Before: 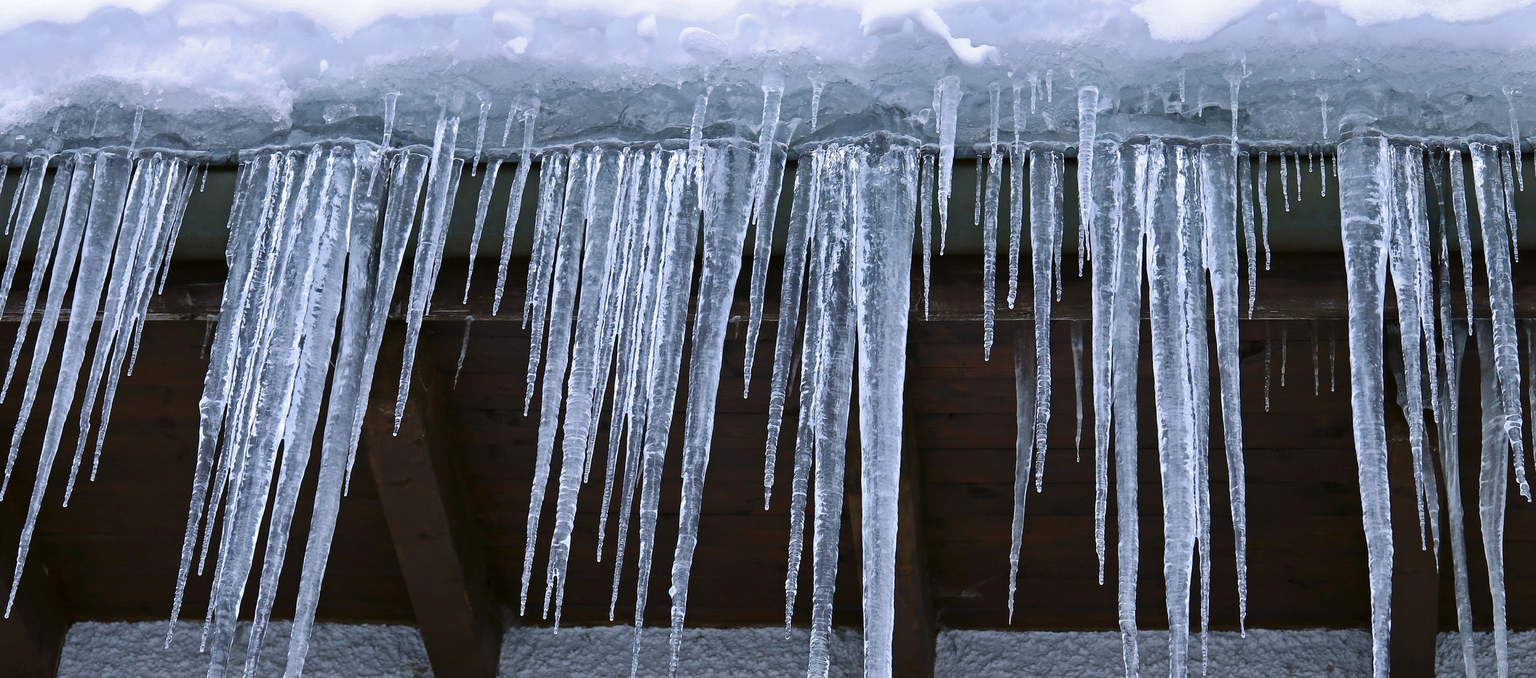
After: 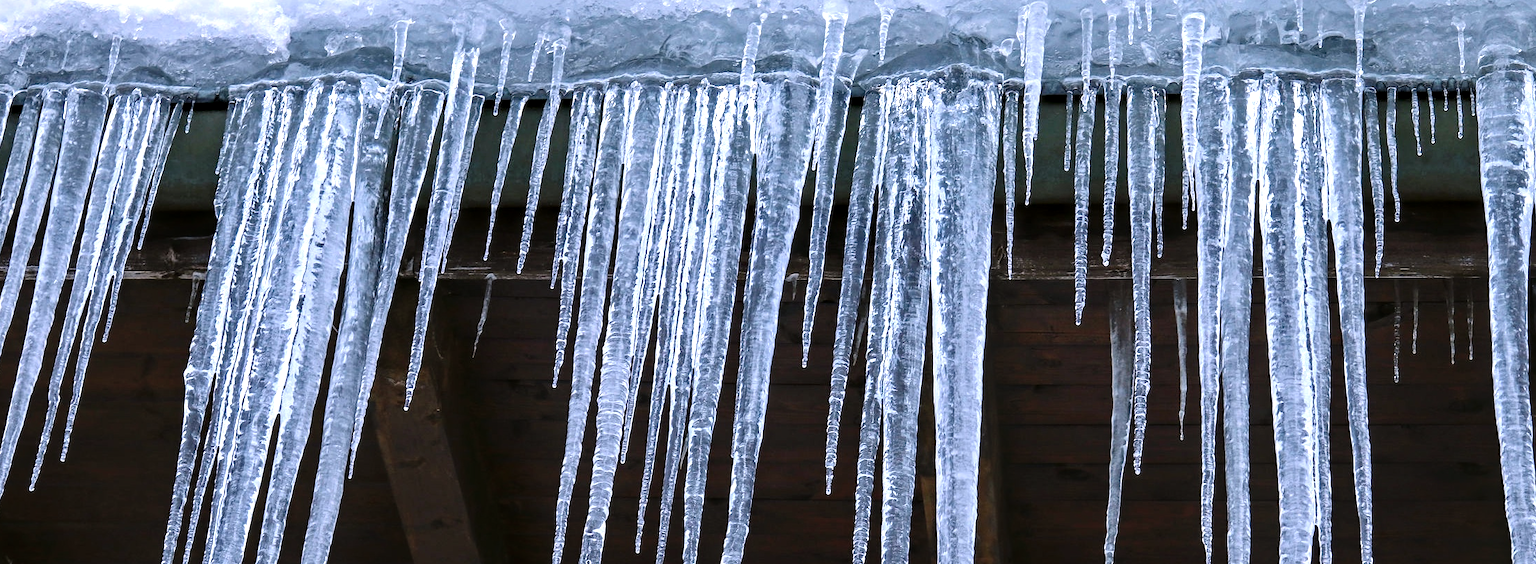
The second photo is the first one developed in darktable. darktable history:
crop and rotate: left 2.48%, top 11.089%, right 9.432%, bottom 15.5%
tone equalizer: -8 EV -0.784 EV, -7 EV -0.726 EV, -6 EV -0.607 EV, -5 EV -0.393 EV, -3 EV 0.398 EV, -2 EV 0.6 EV, -1 EV 0.697 EV, +0 EV 0.77 EV
color balance rgb: shadows lift › chroma 1.008%, shadows lift › hue 241.97°, highlights gain › chroma 0.249%, highlights gain › hue 331.91°, perceptual saturation grading › global saturation 25.722%, perceptual brilliance grading › global brilliance 1.333%, perceptual brilliance grading › highlights -3.974%
local contrast: highlights 34%, detail 135%
